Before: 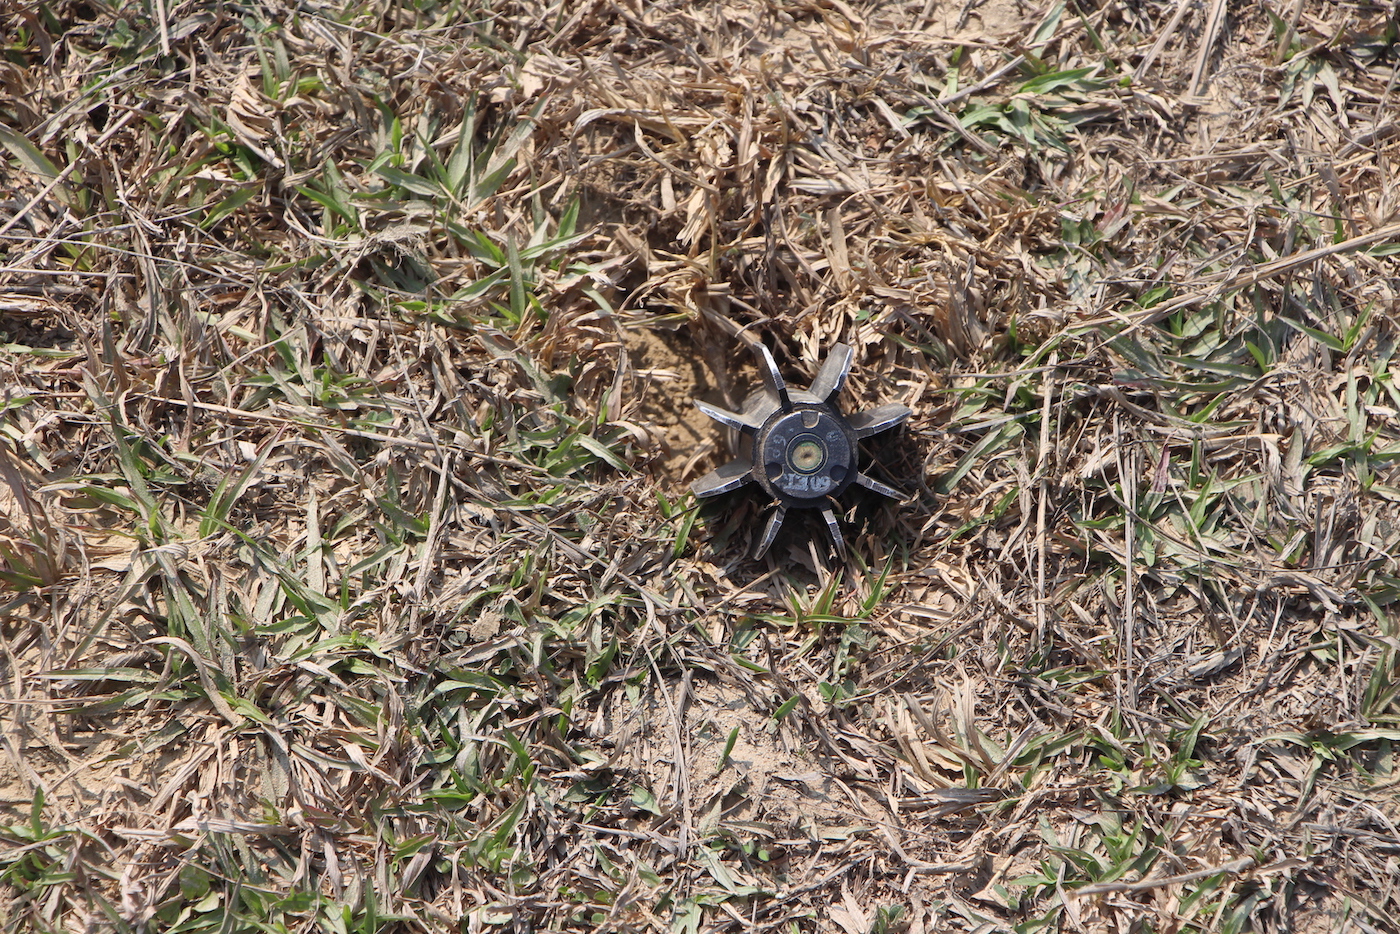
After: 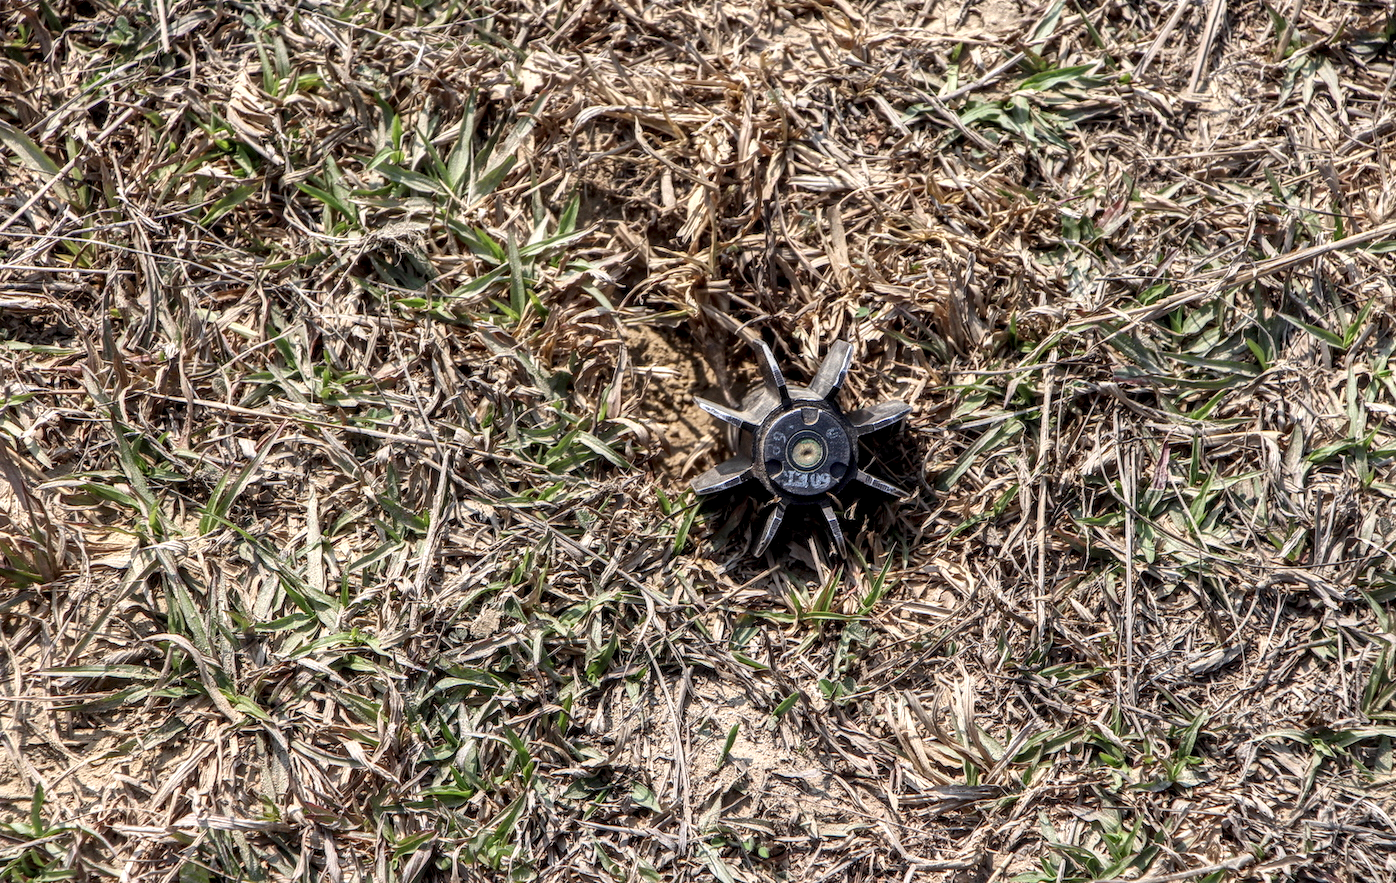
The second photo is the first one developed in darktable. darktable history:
crop: top 0.398%, right 0.258%, bottom 4.999%
local contrast: highlights 7%, shadows 38%, detail 183%, midtone range 0.474
